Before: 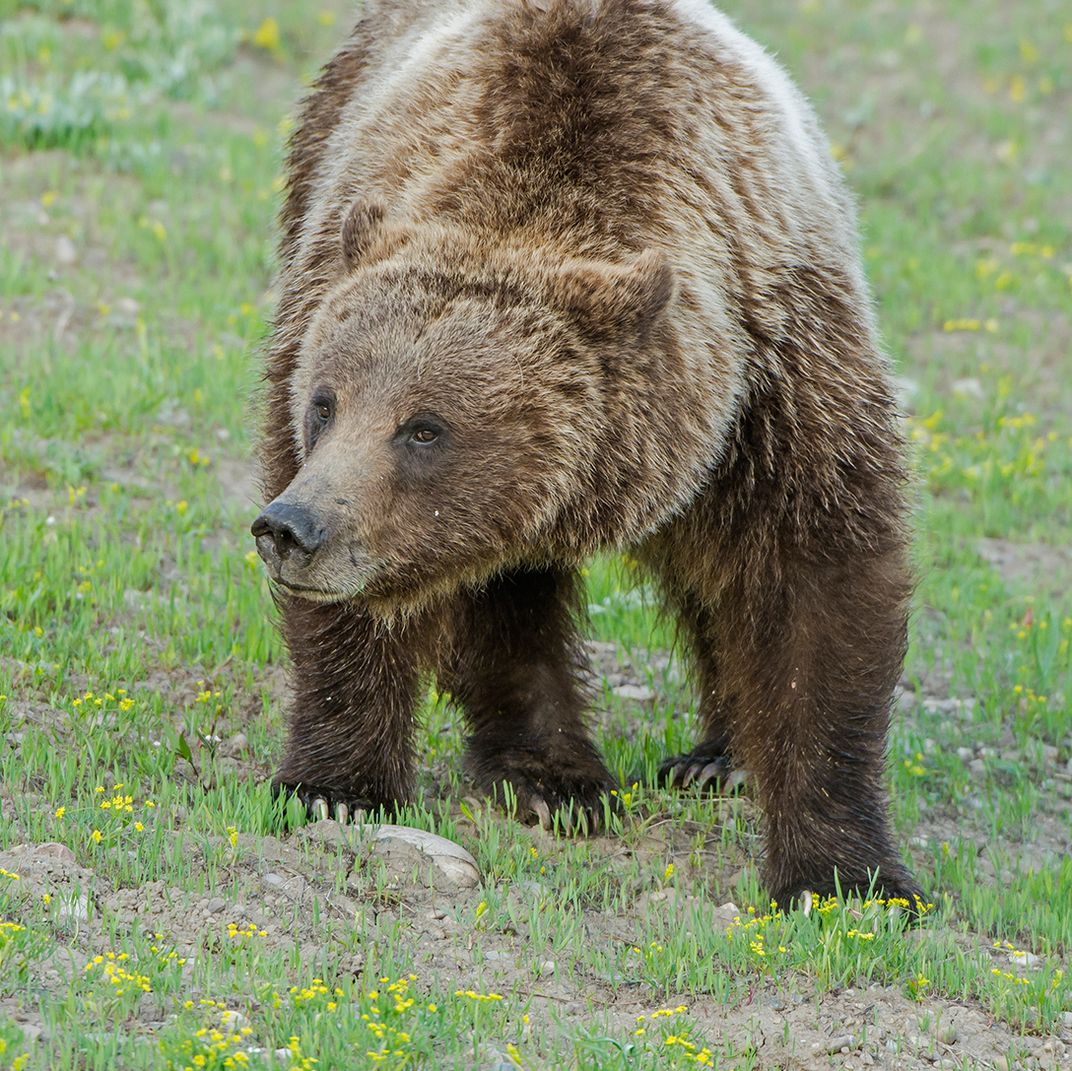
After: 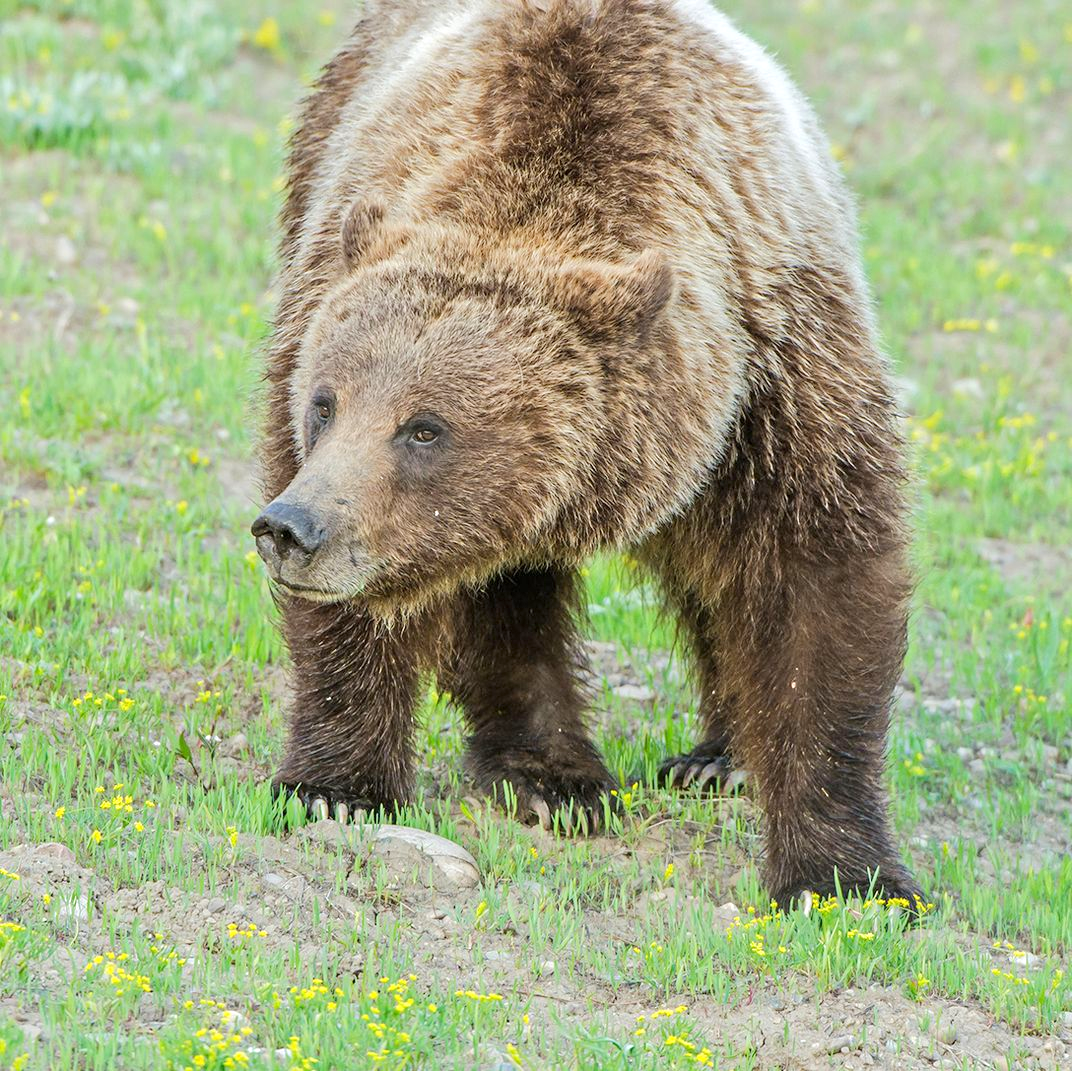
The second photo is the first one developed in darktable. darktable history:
tone equalizer: -8 EV 0.97 EV, -7 EV 0.989 EV, -6 EV 1.04 EV, -5 EV 1.01 EV, -4 EV 1.03 EV, -3 EV 0.728 EV, -2 EV 0.471 EV, -1 EV 0.257 EV, edges refinement/feathering 500, mask exposure compensation -1.57 EV, preserve details guided filter
